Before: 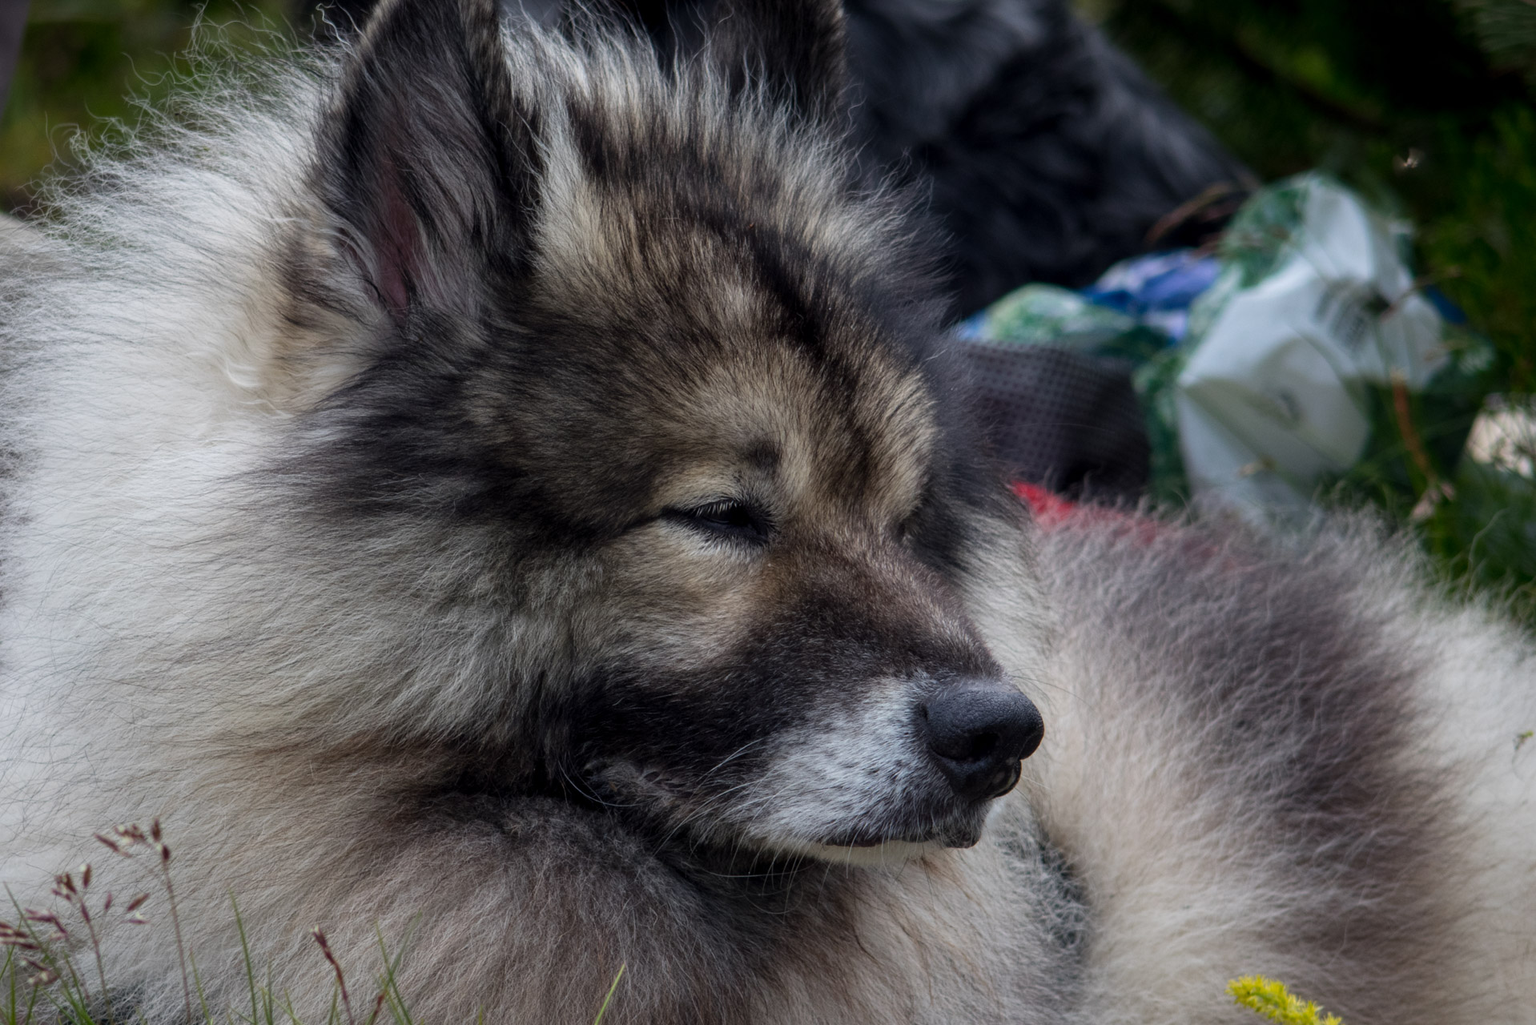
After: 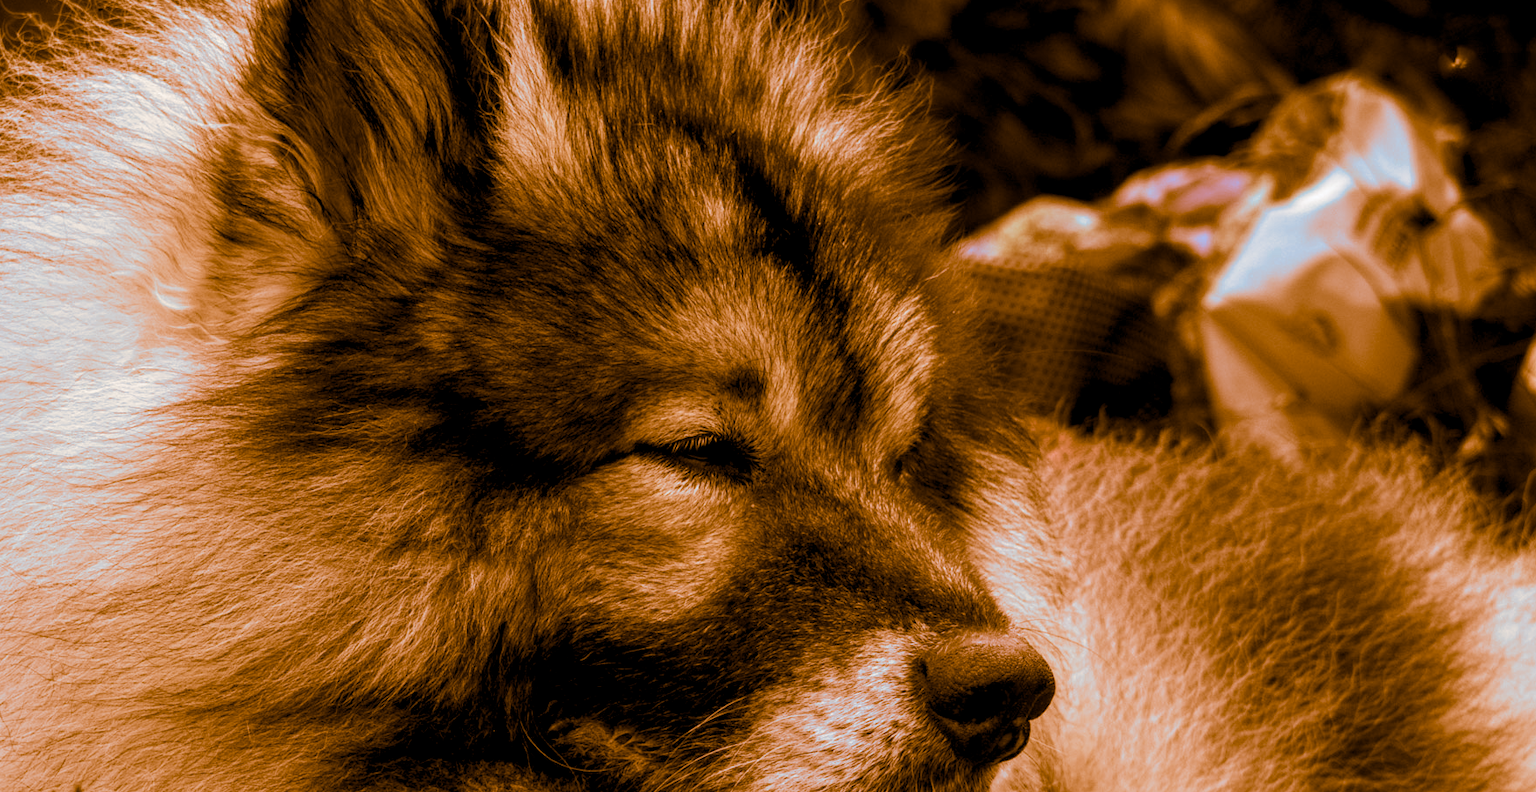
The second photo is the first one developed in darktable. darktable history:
local contrast: detail 142%
split-toning: shadows › hue 26°, shadows › saturation 0.92, highlights › hue 40°, highlights › saturation 0.92, balance -63, compress 0%
crop: left 5.596%, top 10.314%, right 3.534%, bottom 19.395%
